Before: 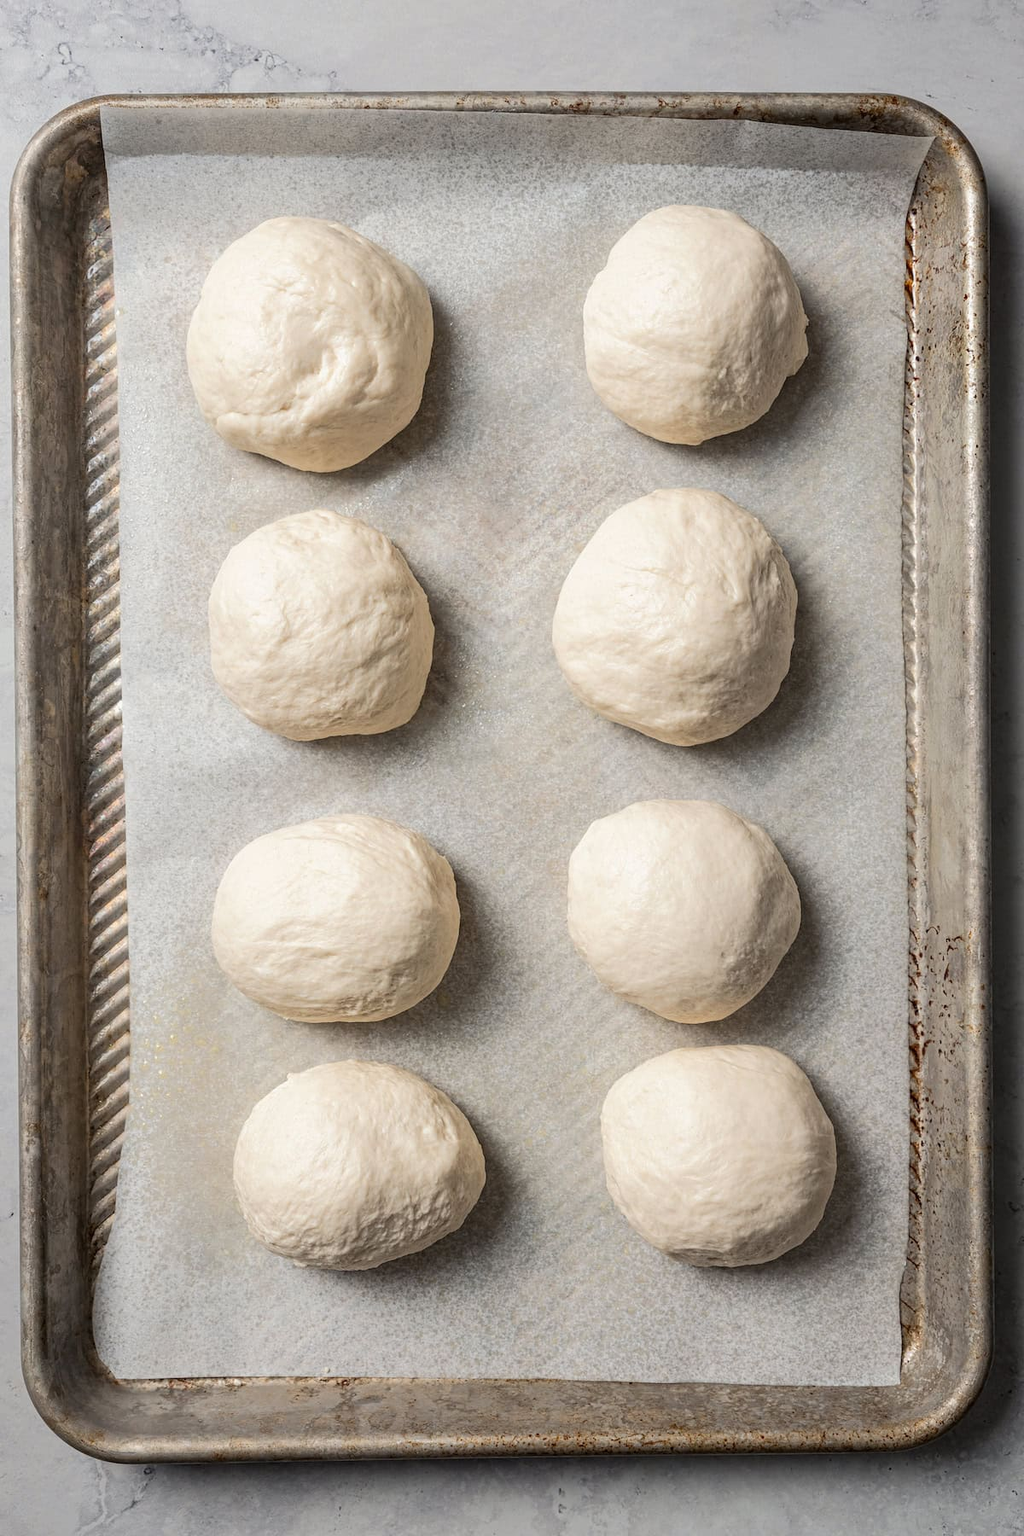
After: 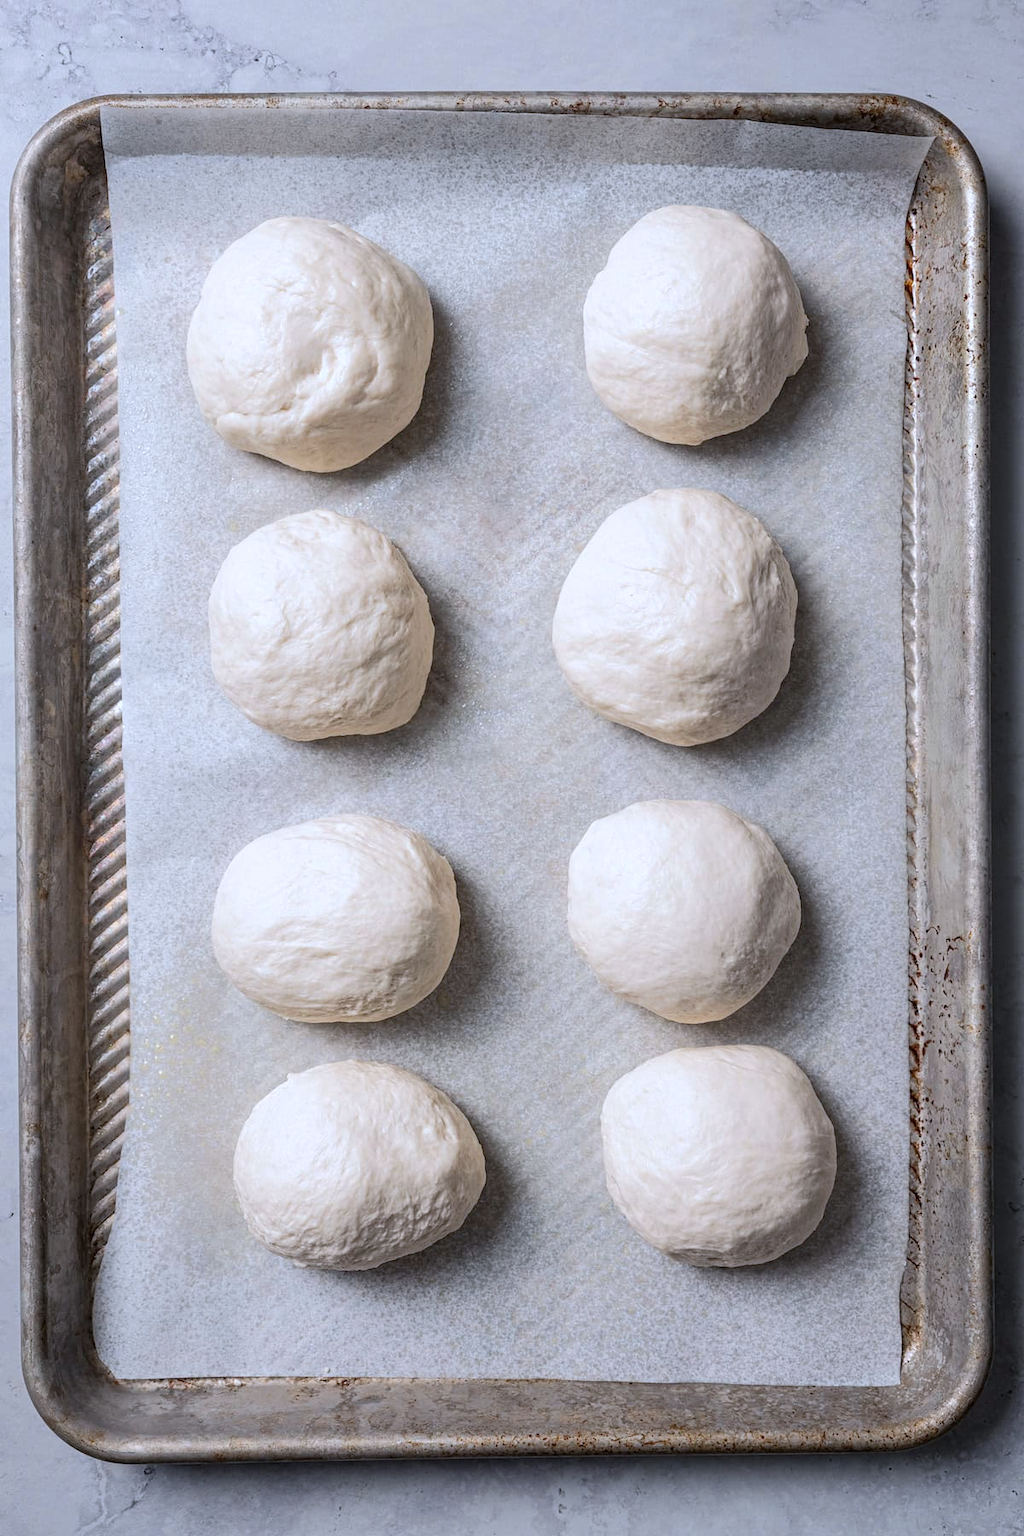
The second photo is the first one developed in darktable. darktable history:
color calibration: illuminant as shot in camera, x 0.37, y 0.382, temperature 4320.62 K
